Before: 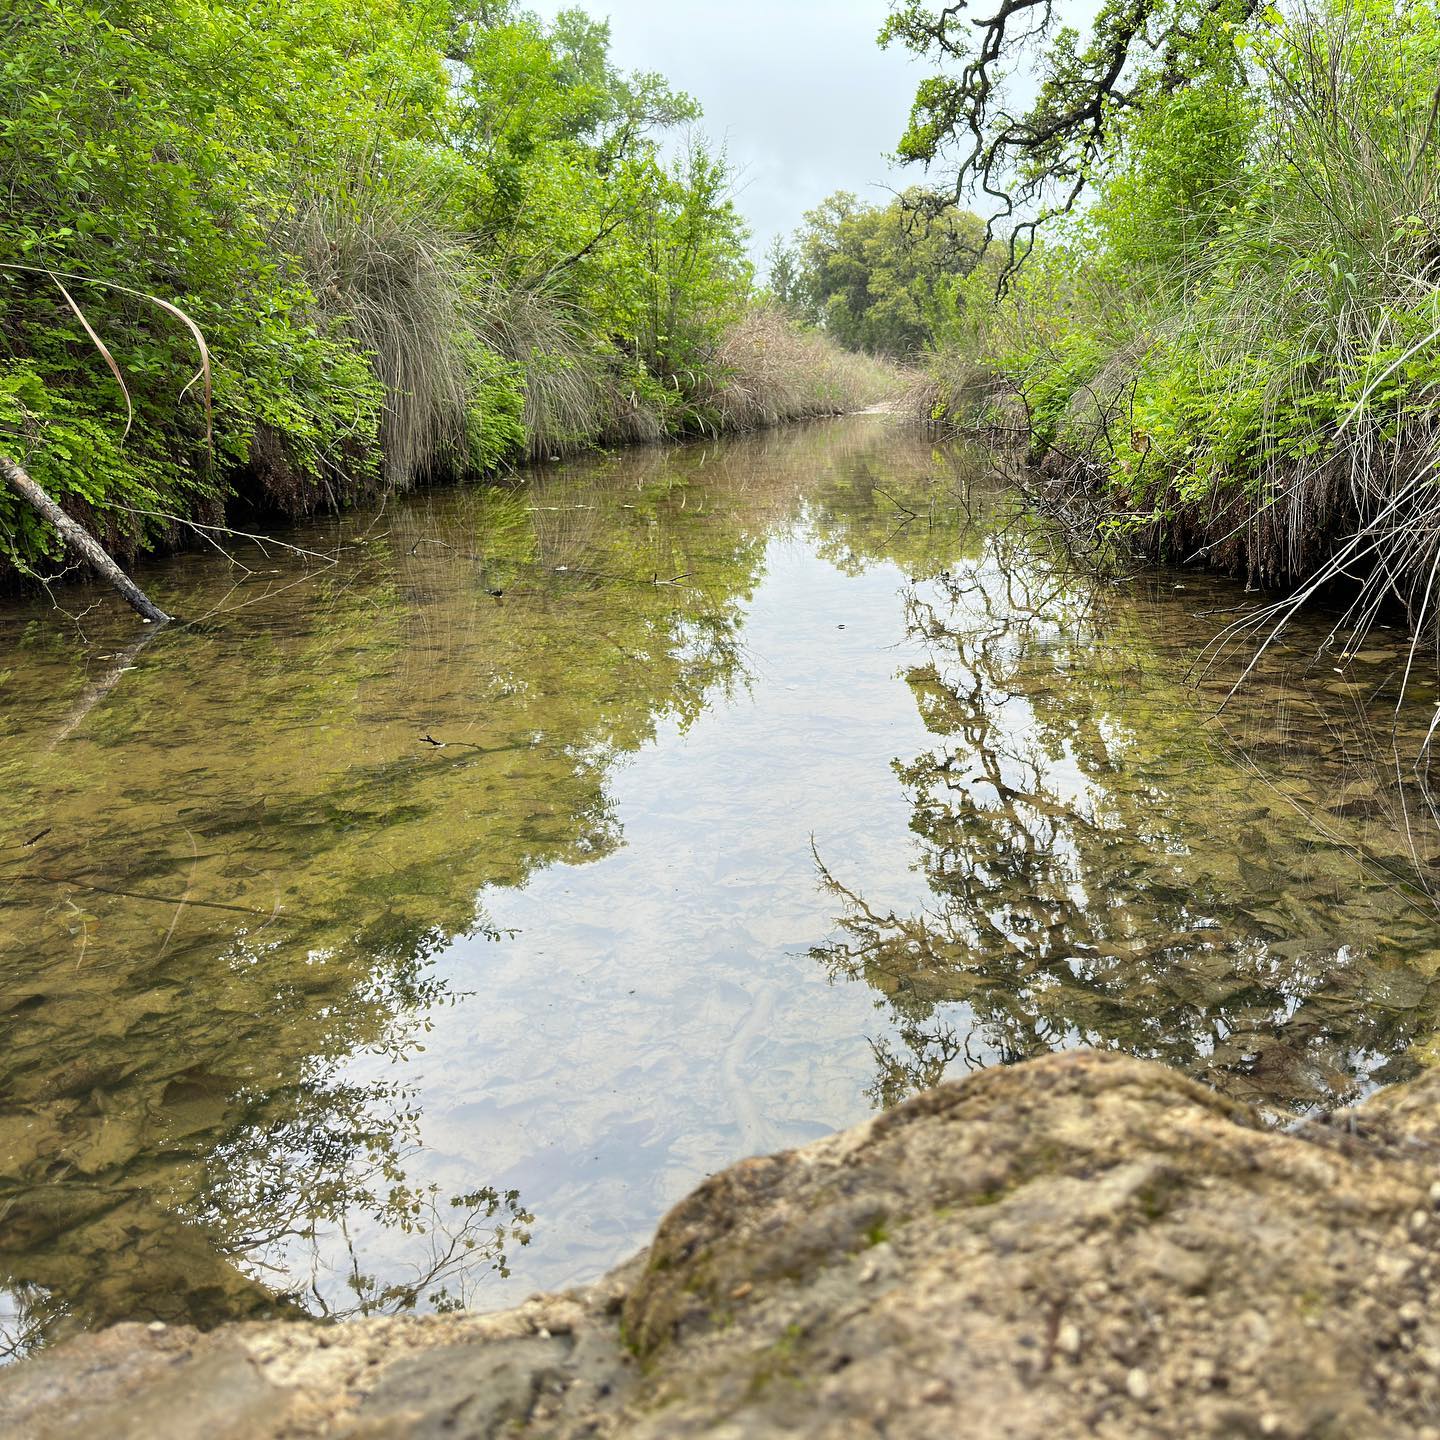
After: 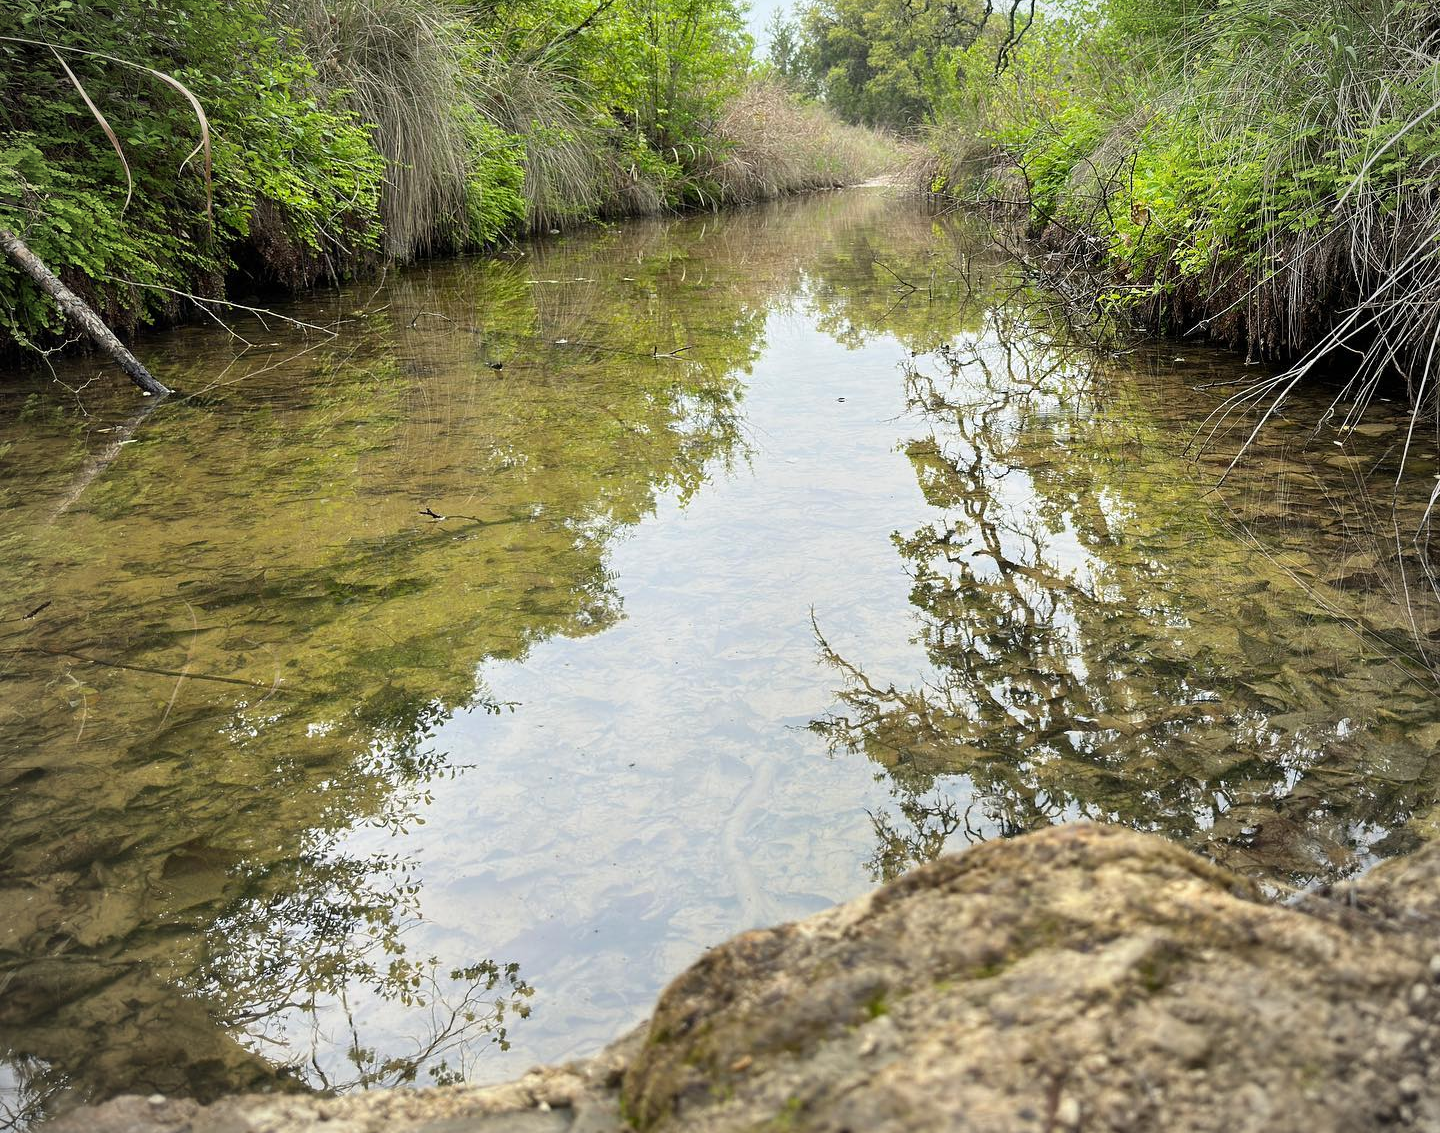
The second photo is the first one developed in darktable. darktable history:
crop and rotate: top 15.774%, bottom 5.506%
vignetting: fall-off radius 60.92%
